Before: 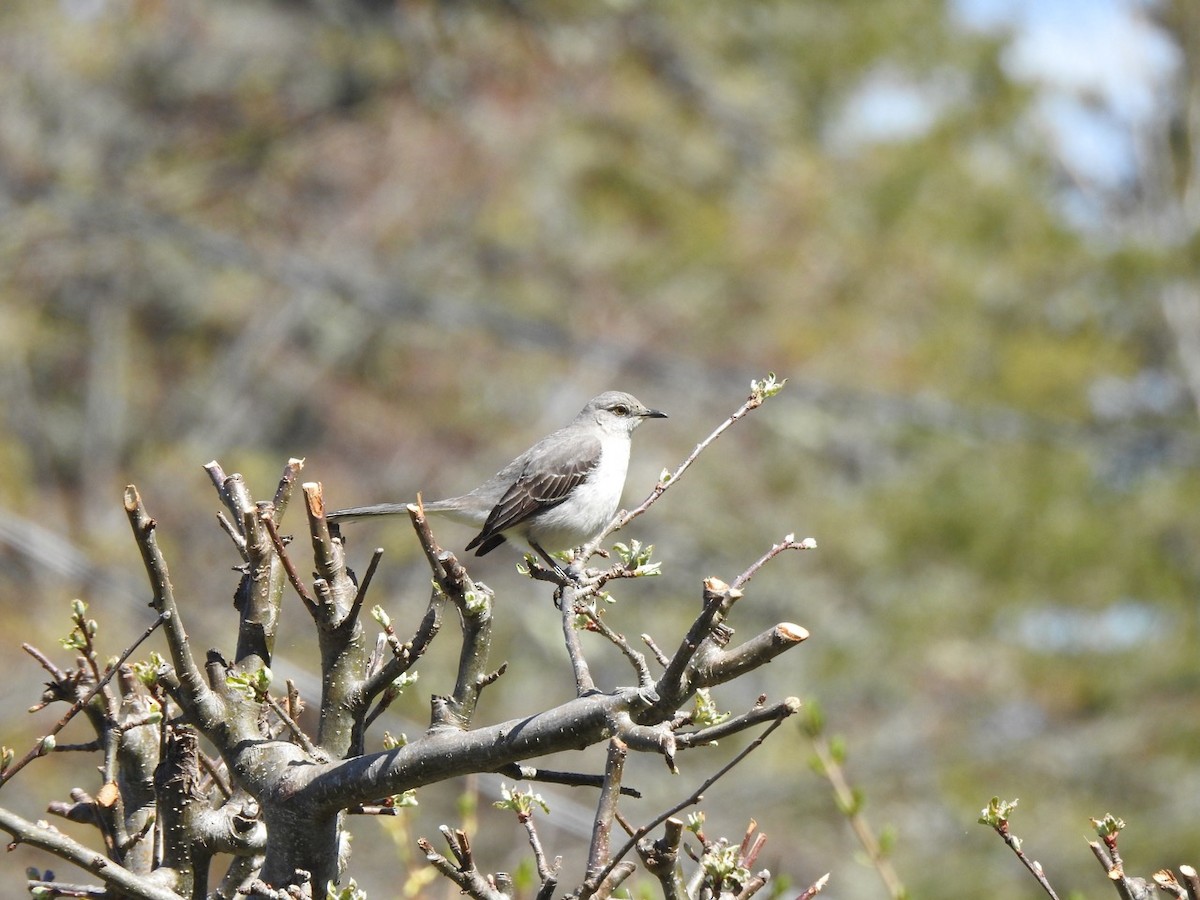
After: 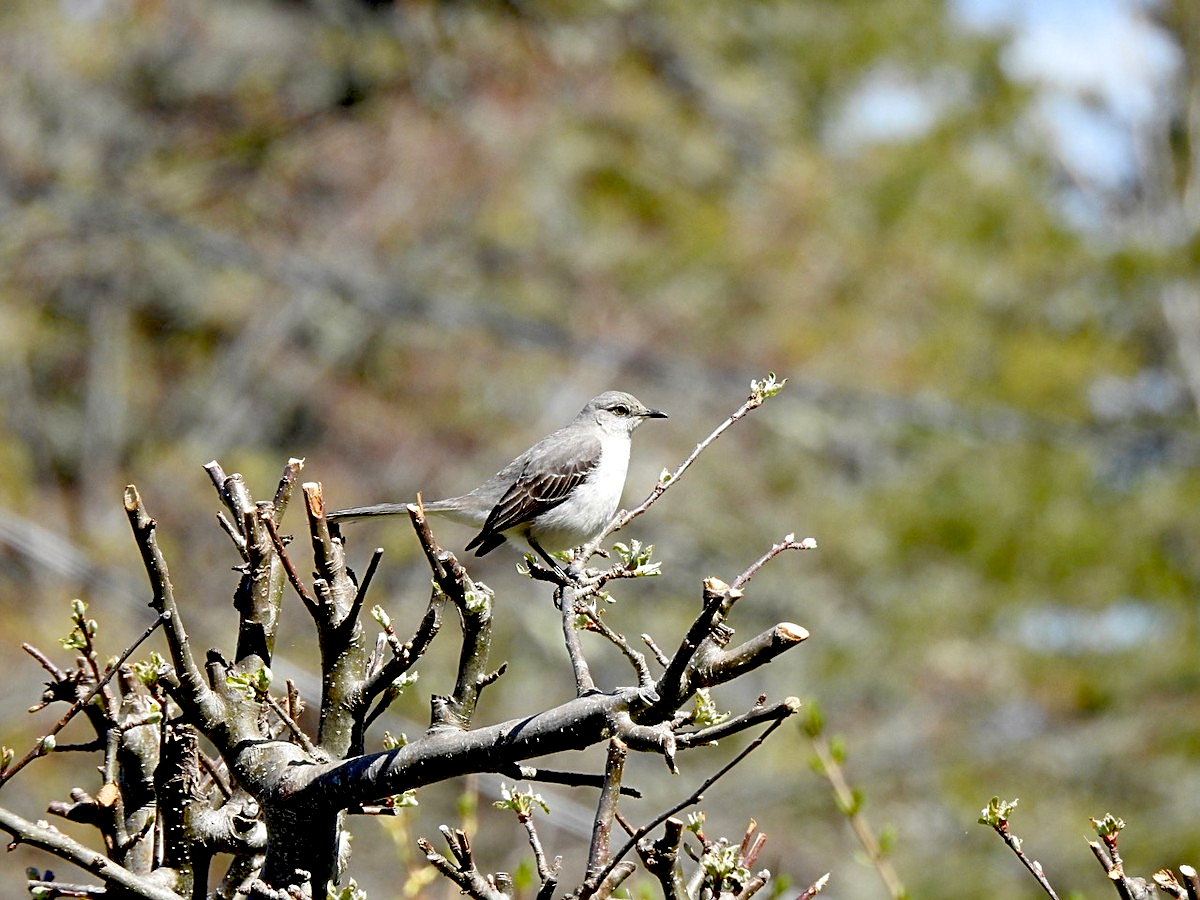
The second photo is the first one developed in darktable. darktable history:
sharpen: on, module defaults
shadows and highlights: radius 334.93, shadows 63.48, highlights 6.06, compress 87.7%, highlights color adjustment 39.73%, soften with gaussian
exposure: black level correction 0.047, exposure 0.013 EV, compensate highlight preservation false
